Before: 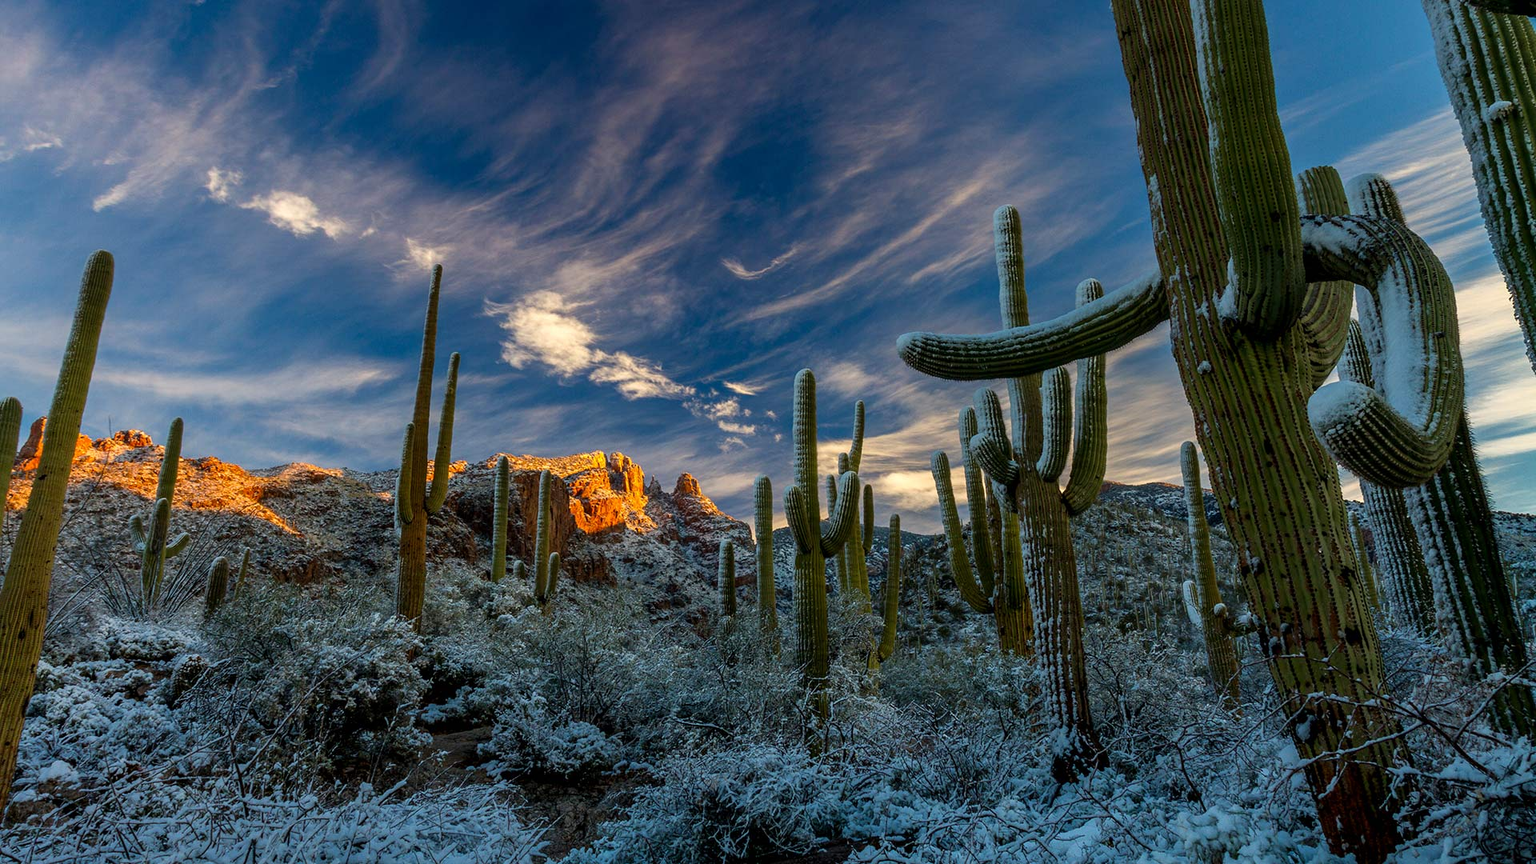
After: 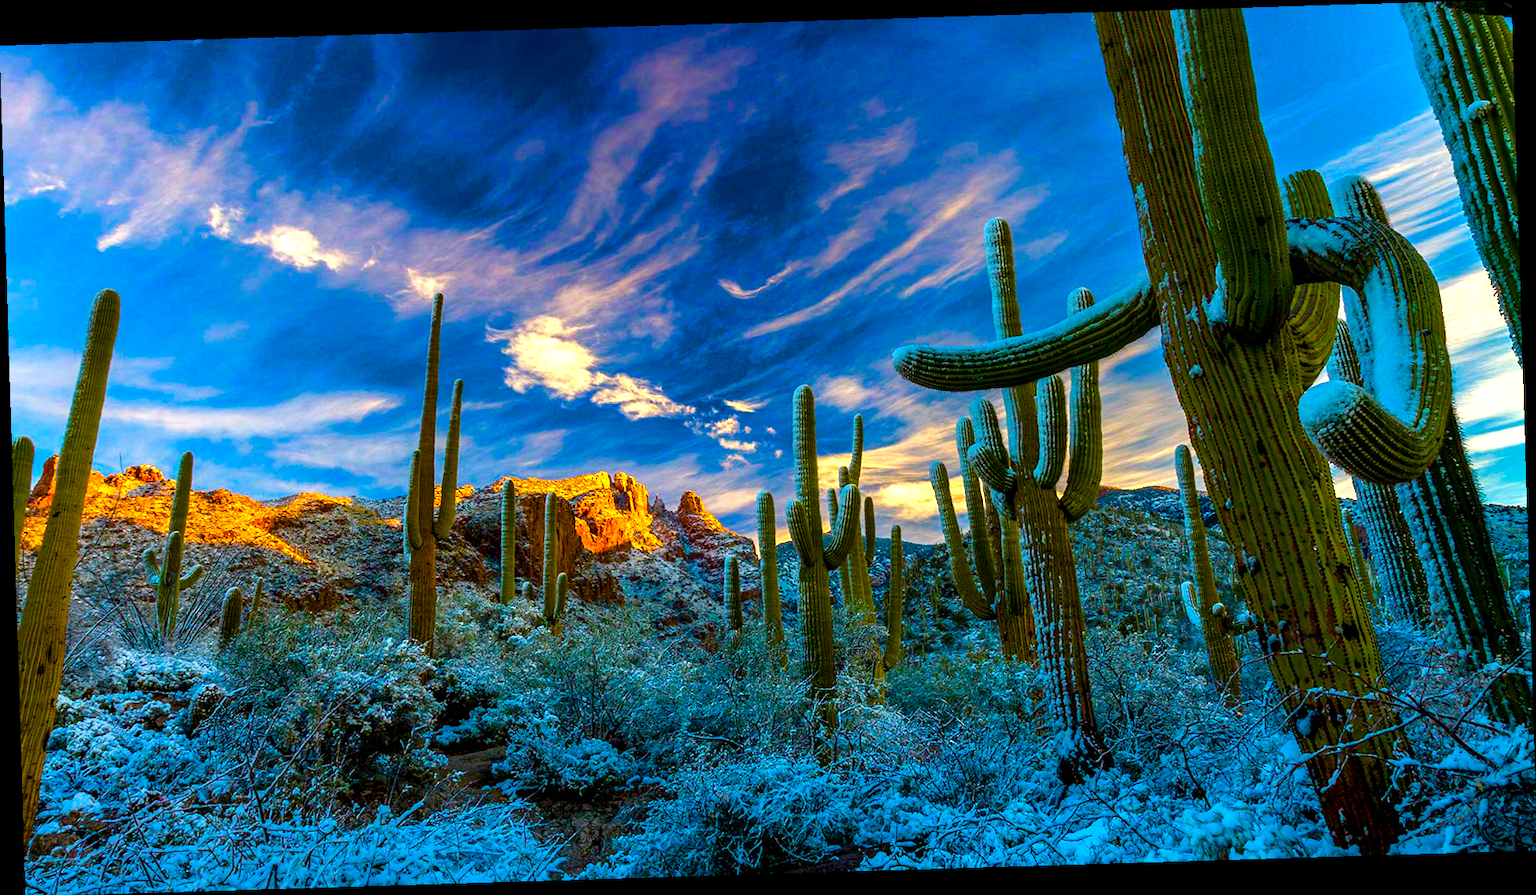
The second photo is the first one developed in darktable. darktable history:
color balance rgb: linear chroma grading › global chroma 25%, perceptual saturation grading › global saturation 40%, perceptual saturation grading › highlights -50%, perceptual saturation grading › shadows 30%, perceptual brilliance grading › global brilliance 25%, global vibrance 60%
rotate and perspective: rotation -1.75°, automatic cropping off
tone equalizer: on, module defaults
